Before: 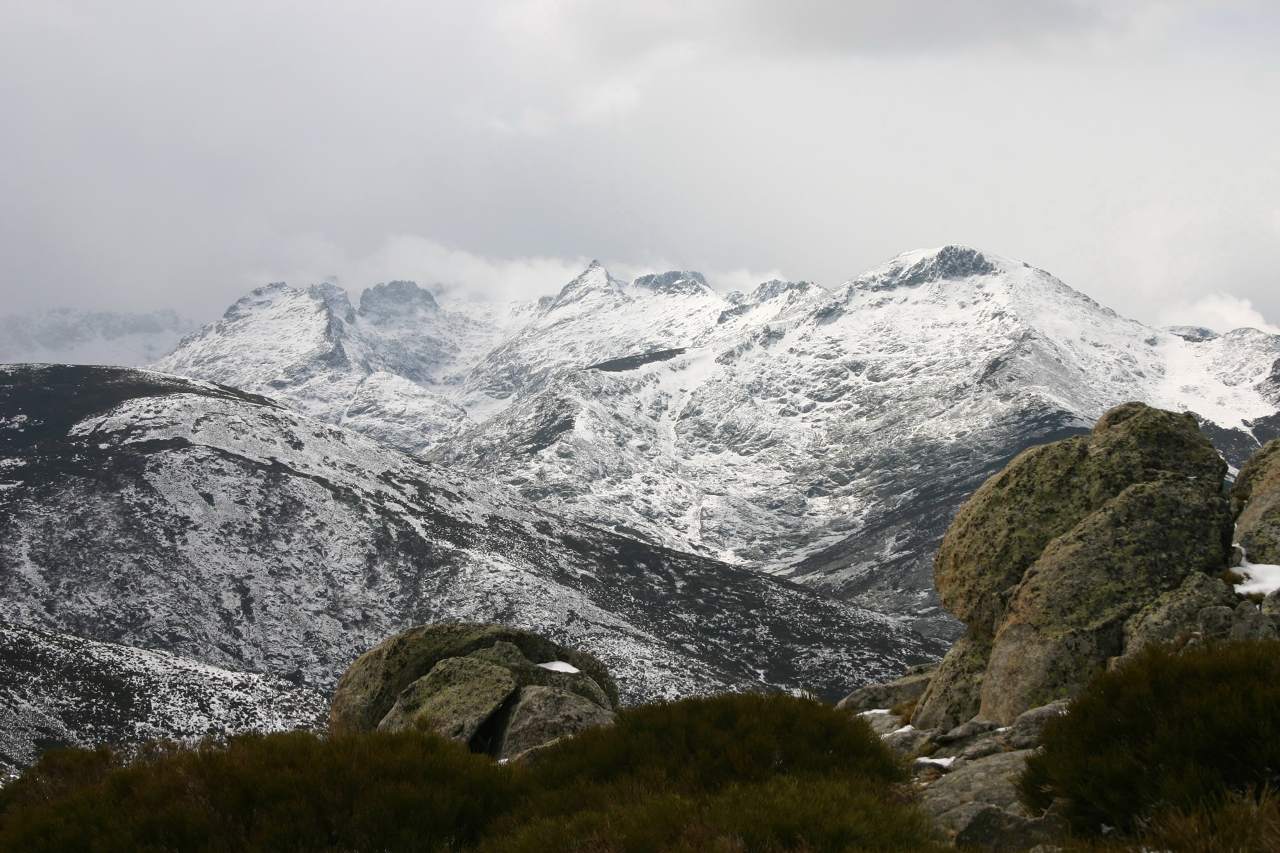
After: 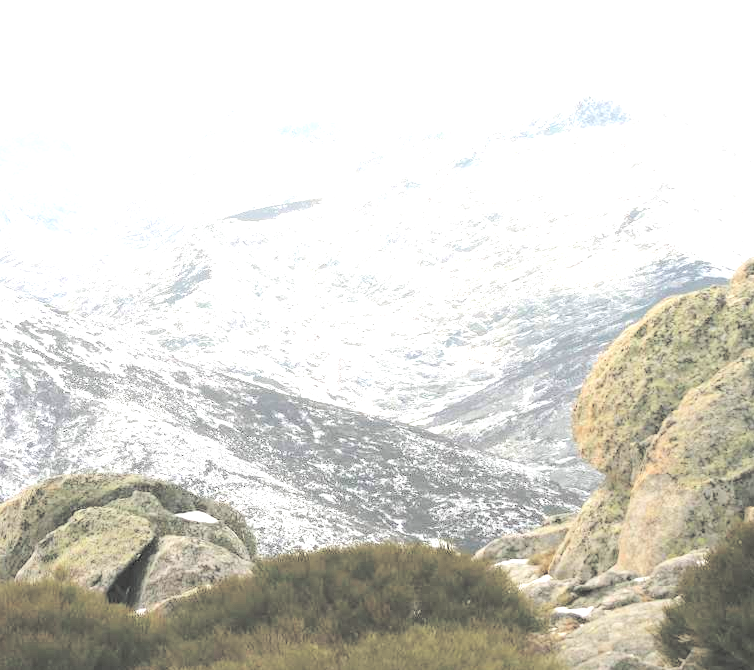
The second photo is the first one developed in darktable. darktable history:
crop and rotate: left 28.342%, top 17.747%, right 12.698%, bottom 3.611%
levels: levels [0, 0.43, 0.859]
tone equalizer: -8 EV -0.406 EV, -7 EV -0.425 EV, -6 EV -0.359 EV, -5 EV -0.187 EV, -3 EV 0.212 EV, -2 EV 0.304 EV, -1 EV 0.365 EV, +0 EV 0.421 EV
contrast brightness saturation: brightness 0.984
